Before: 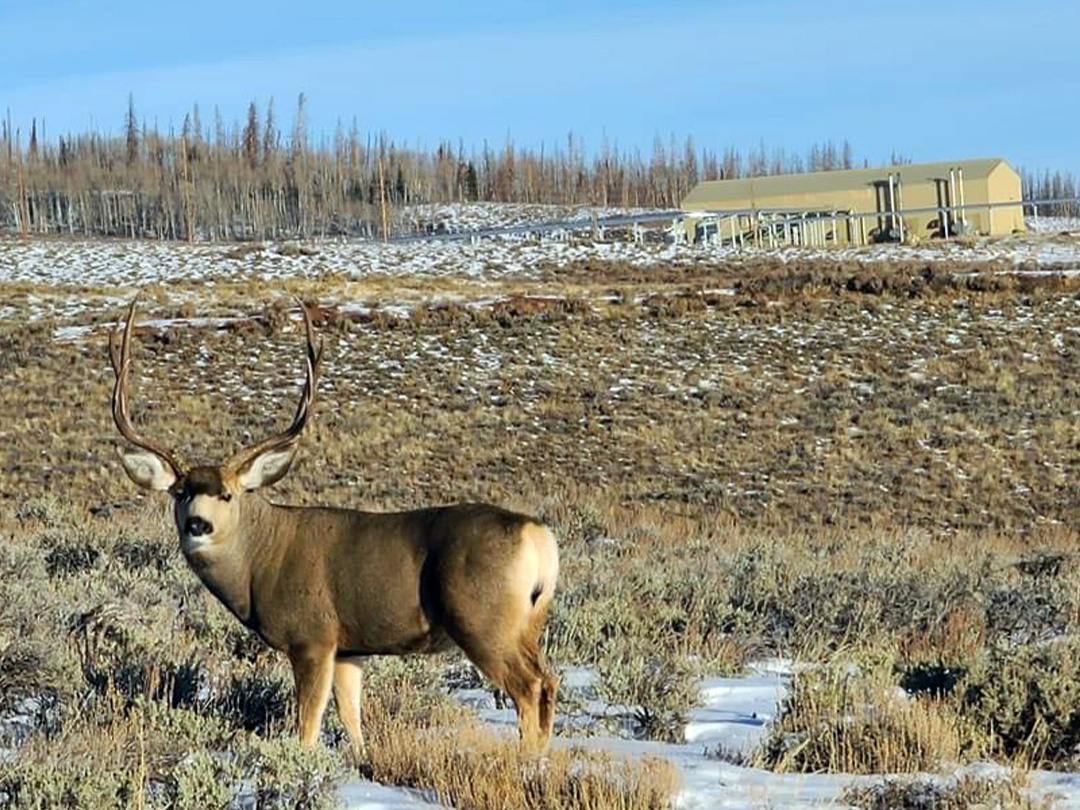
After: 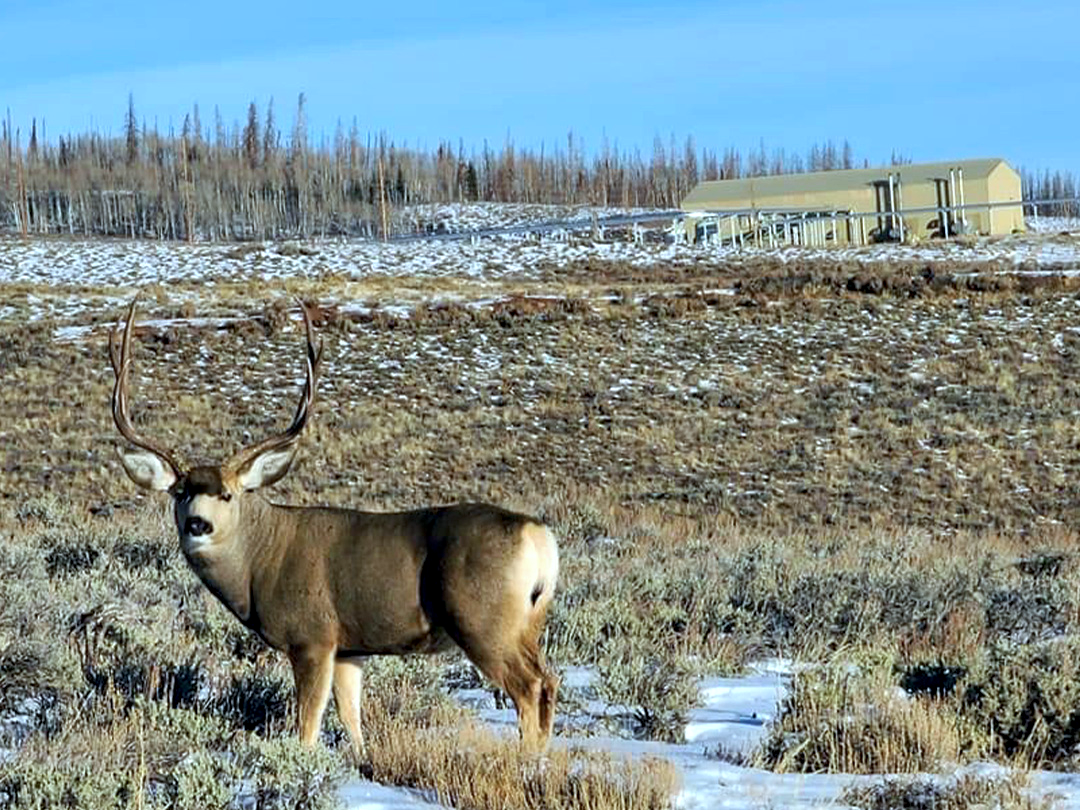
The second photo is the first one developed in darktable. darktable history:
contrast equalizer: octaves 7, y [[0.6 ×6], [0.55 ×6], [0 ×6], [0 ×6], [0 ×6]], mix 0.15
color calibration: illuminant custom, x 0.368, y 0.373, temperature 4330.32 K
local contrast: highlights 100%, shadows 100%, detail 120%, midtone range 0.2
